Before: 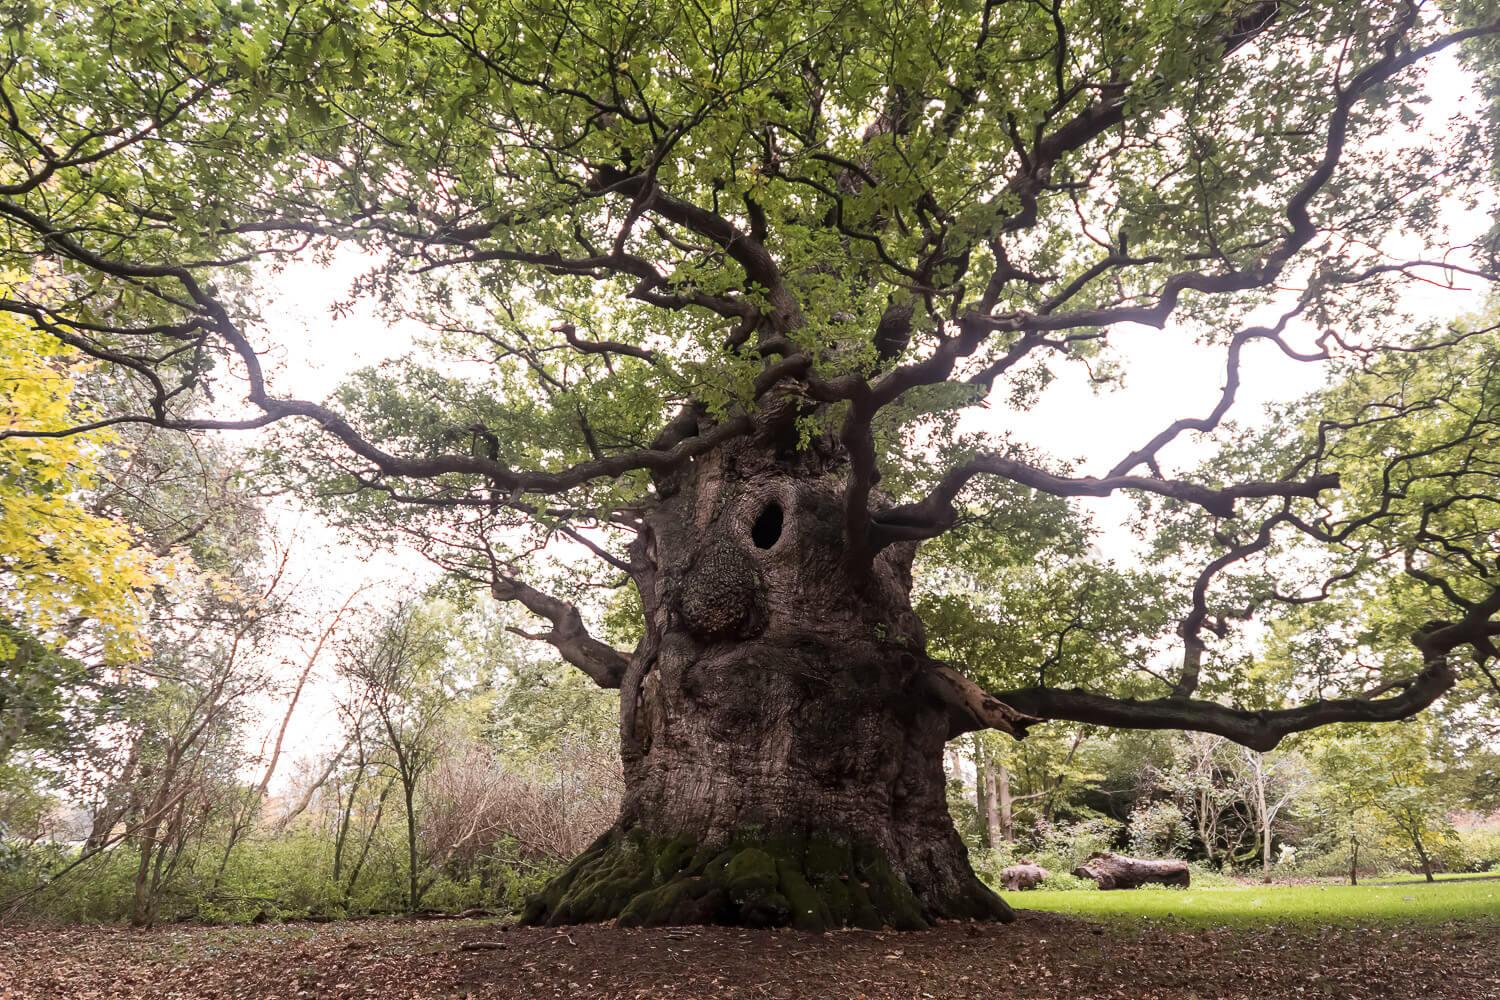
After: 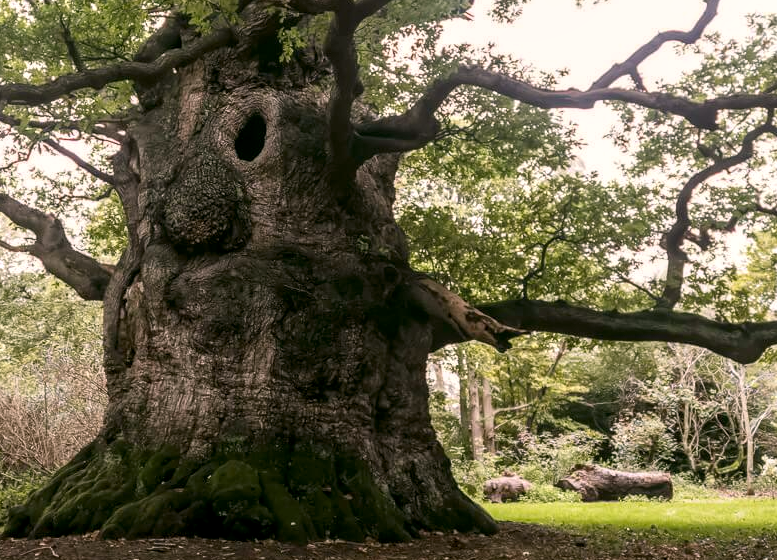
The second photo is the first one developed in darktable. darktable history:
local contrast: on, module defaults
crop: left 34.479%, top 38.822%, right 13.718%, bottom 5.172%
color correction: highlights a* 4.02, highlights b* 4.98, shadows a* -7.55, shadows b* 4.98
